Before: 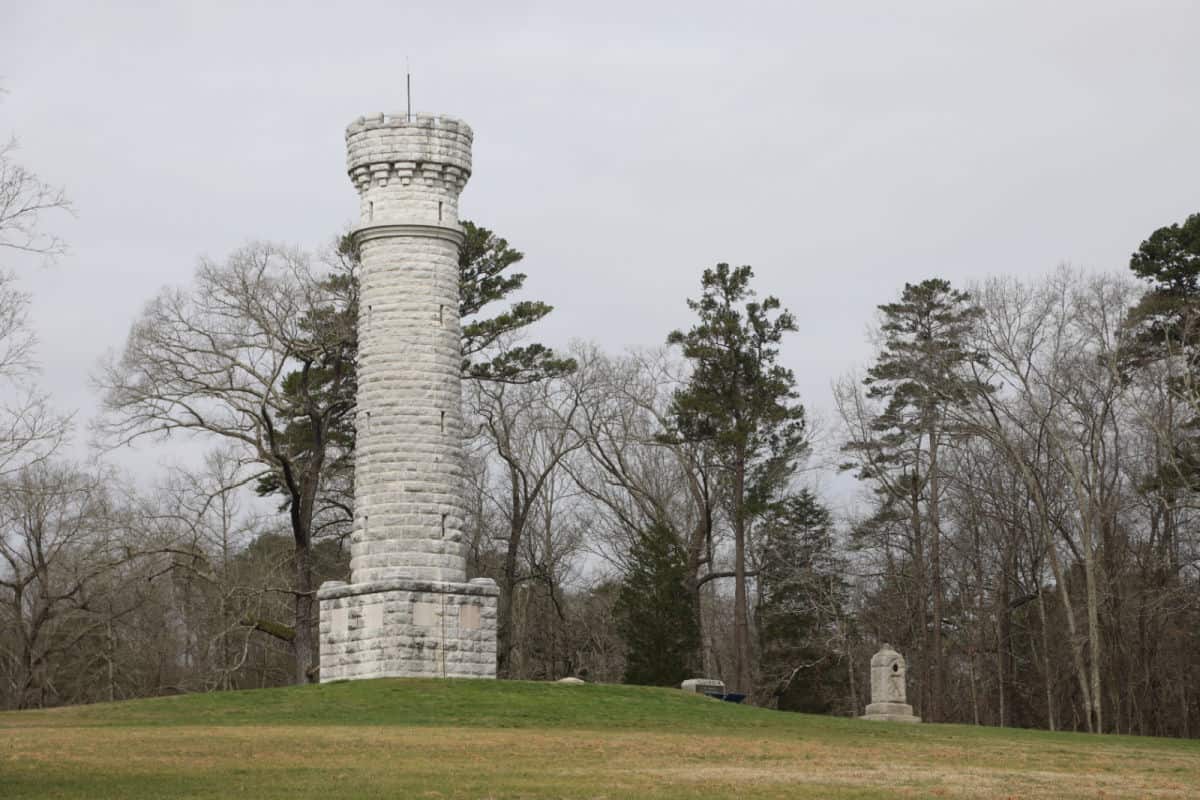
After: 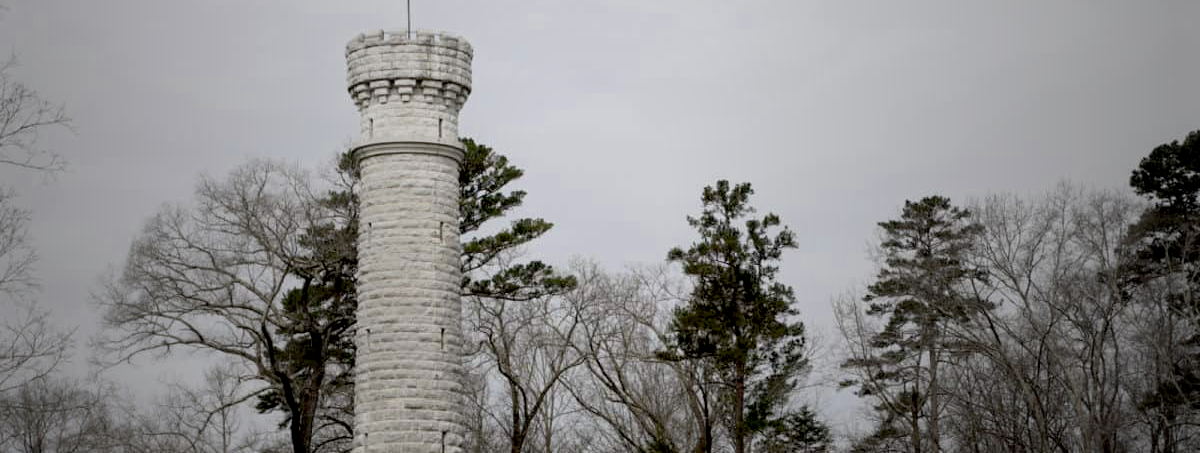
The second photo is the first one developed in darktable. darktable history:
exposure: black level correction 0.029, exposure -0.082 EV, compensate highlight preservation false
vignetting: fall-off start 18.33%, fall-off radius 137.48%, width/height ratio 0.614, shape 0.587, unbound false
crop and rotate: top 10.497%, bottom 32.86%
color zones: curves: ch0 [(0, 0.425) (0.143, 0.422) (0.286, 0.42) (0.429, 0.419) (0.571, 0.419) (0.714, 0.42) (0.857, 0.422) (1, 0.425)]
